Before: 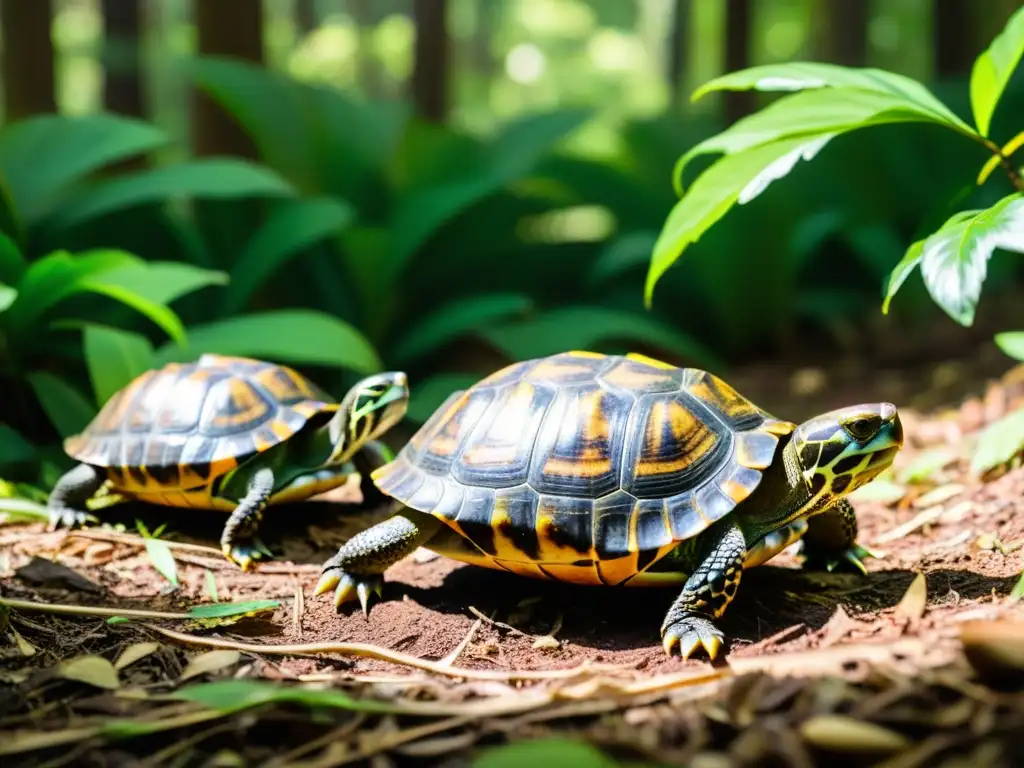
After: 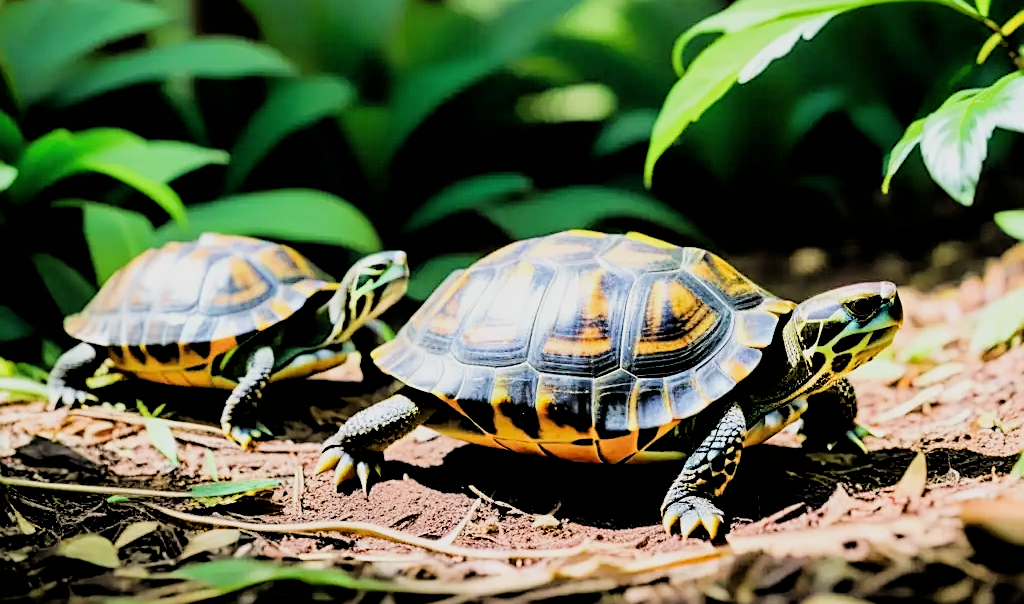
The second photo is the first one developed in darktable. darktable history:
exposure: black level correction 0, exposure 0.499 EV, compensate exposure bias true, compensate highlight preservation false
sharpen: on, module defaults
filmic rgb: black relative exposure -2.85 EV, white relative exposure 4.56 EV, hardness 1.77, contrast 1.266
crop and rotate: top 15.881%, bottom 5.372%
